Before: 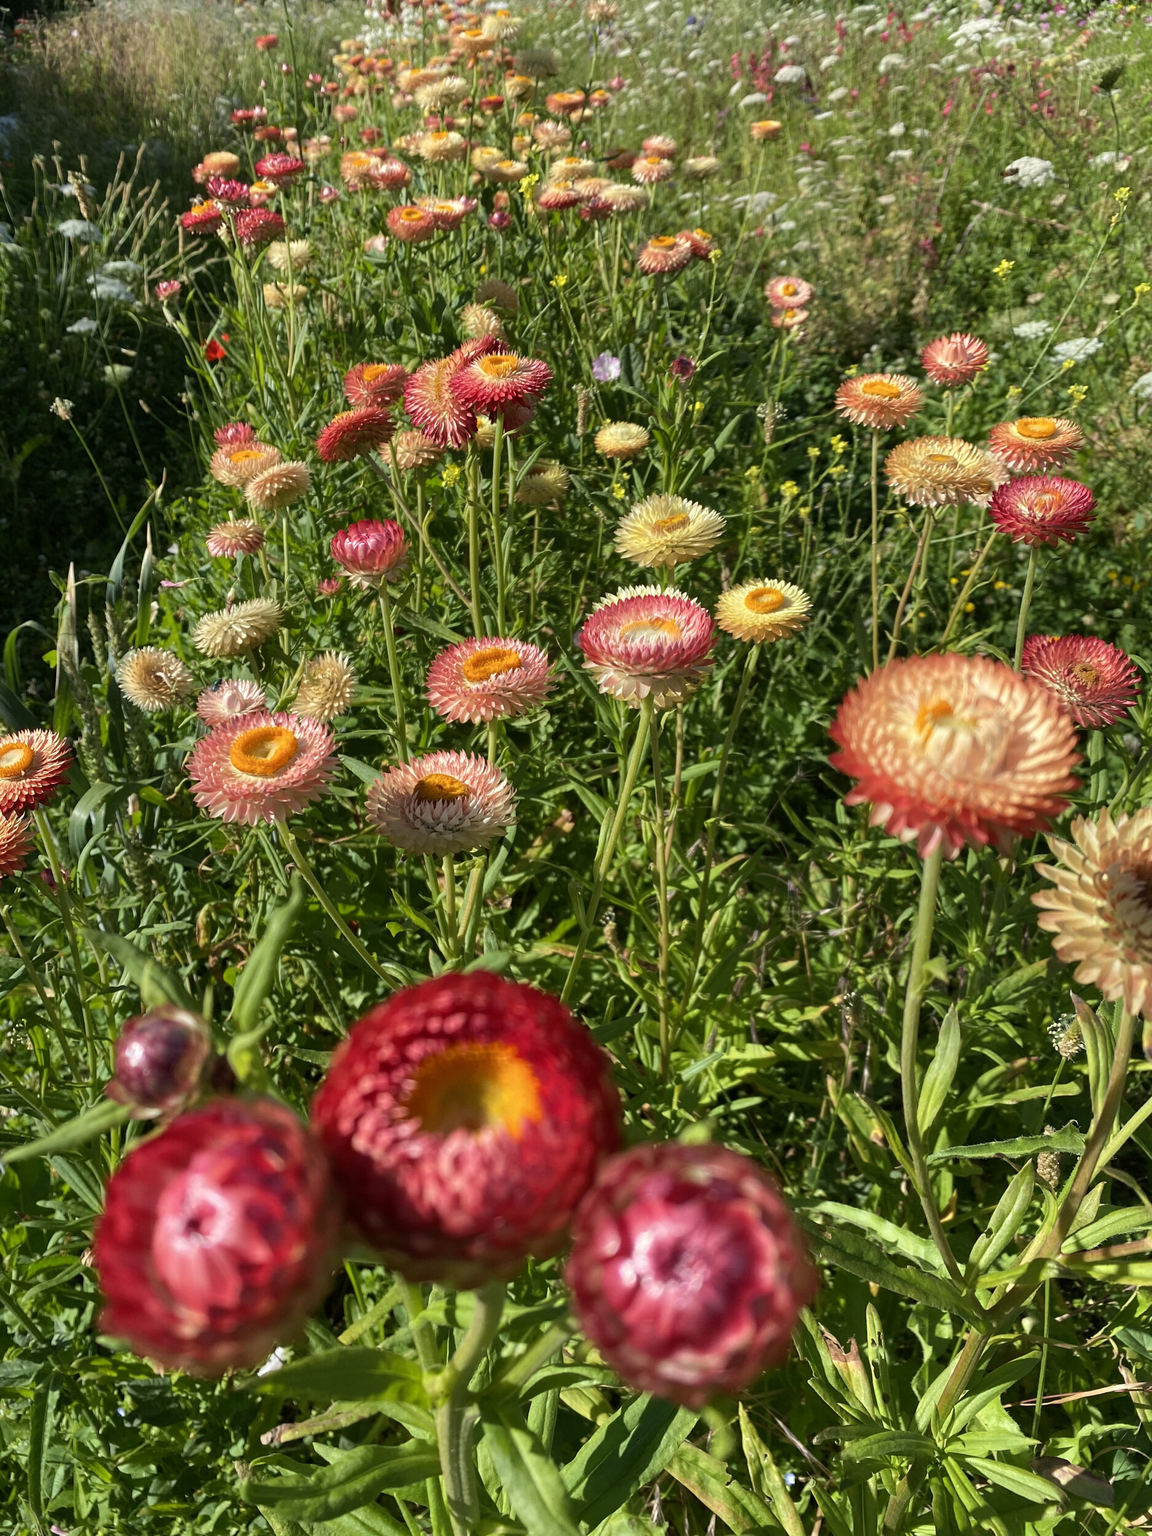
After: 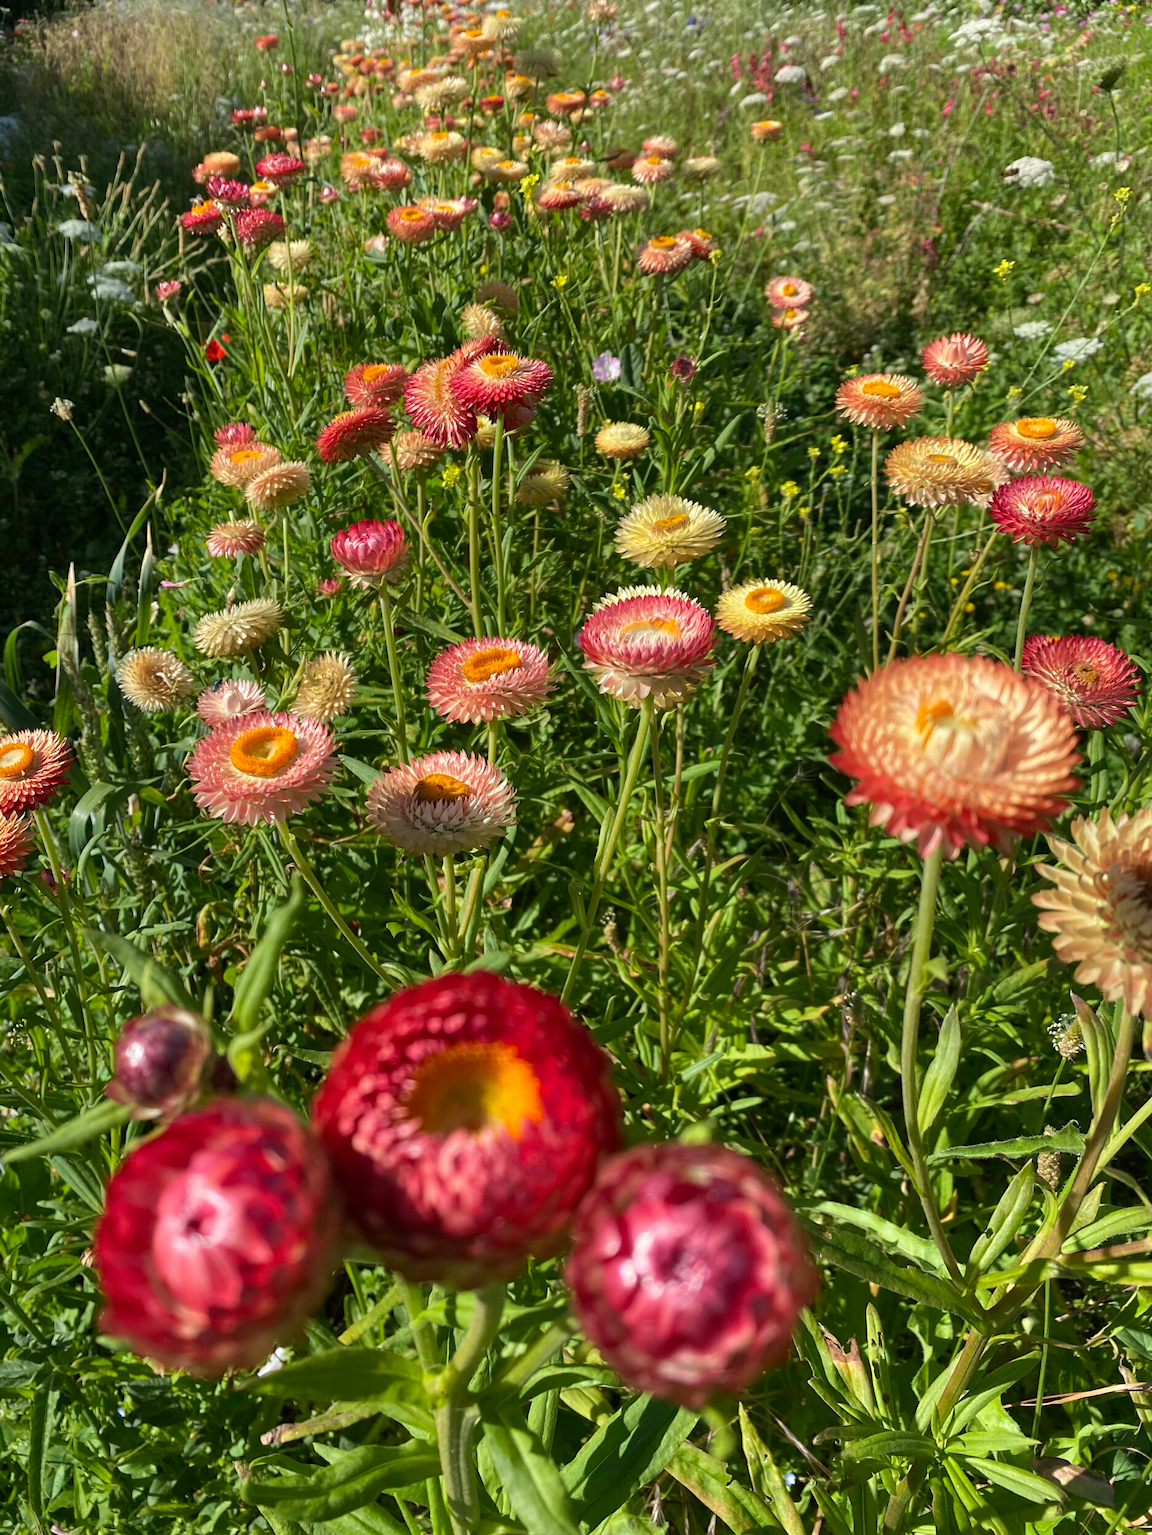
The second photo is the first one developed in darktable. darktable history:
shadows and highlights: shadows 22.8, highlights -48.38, soften with gaussian
